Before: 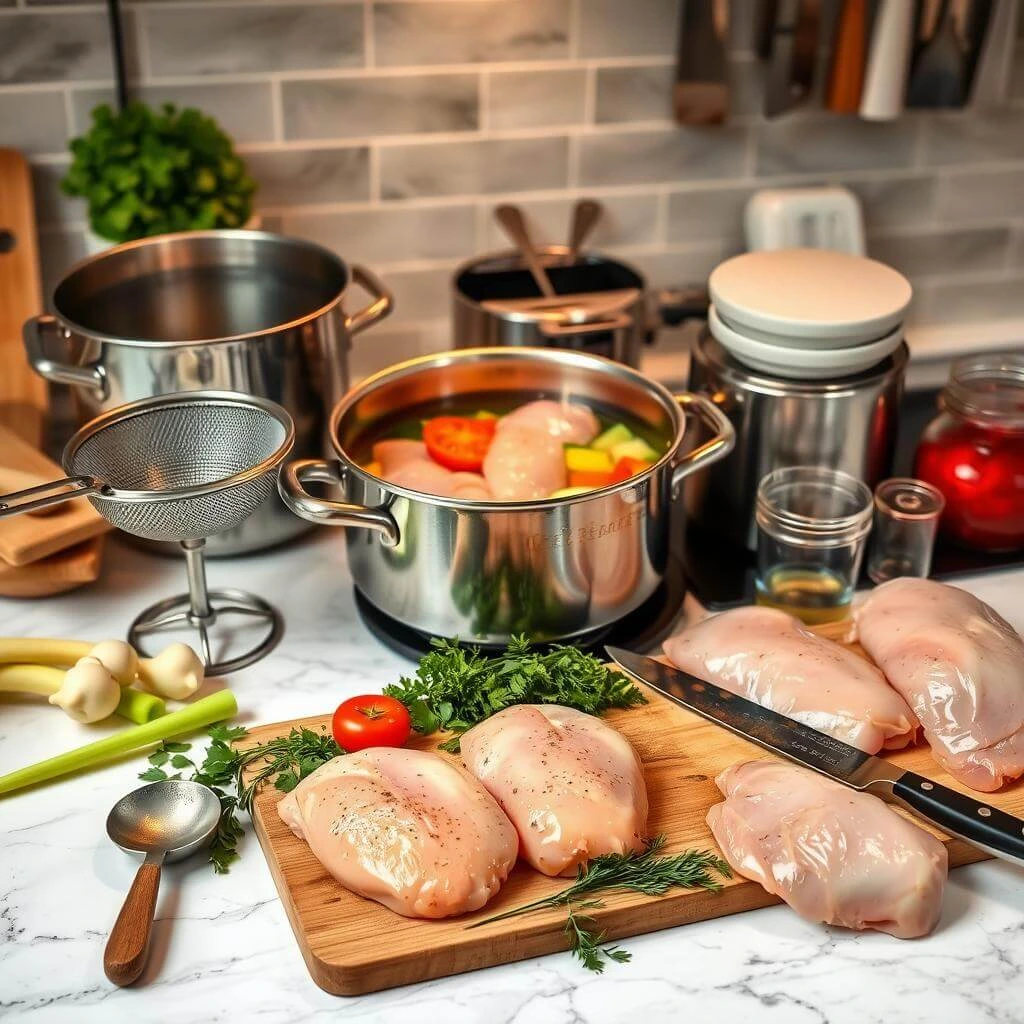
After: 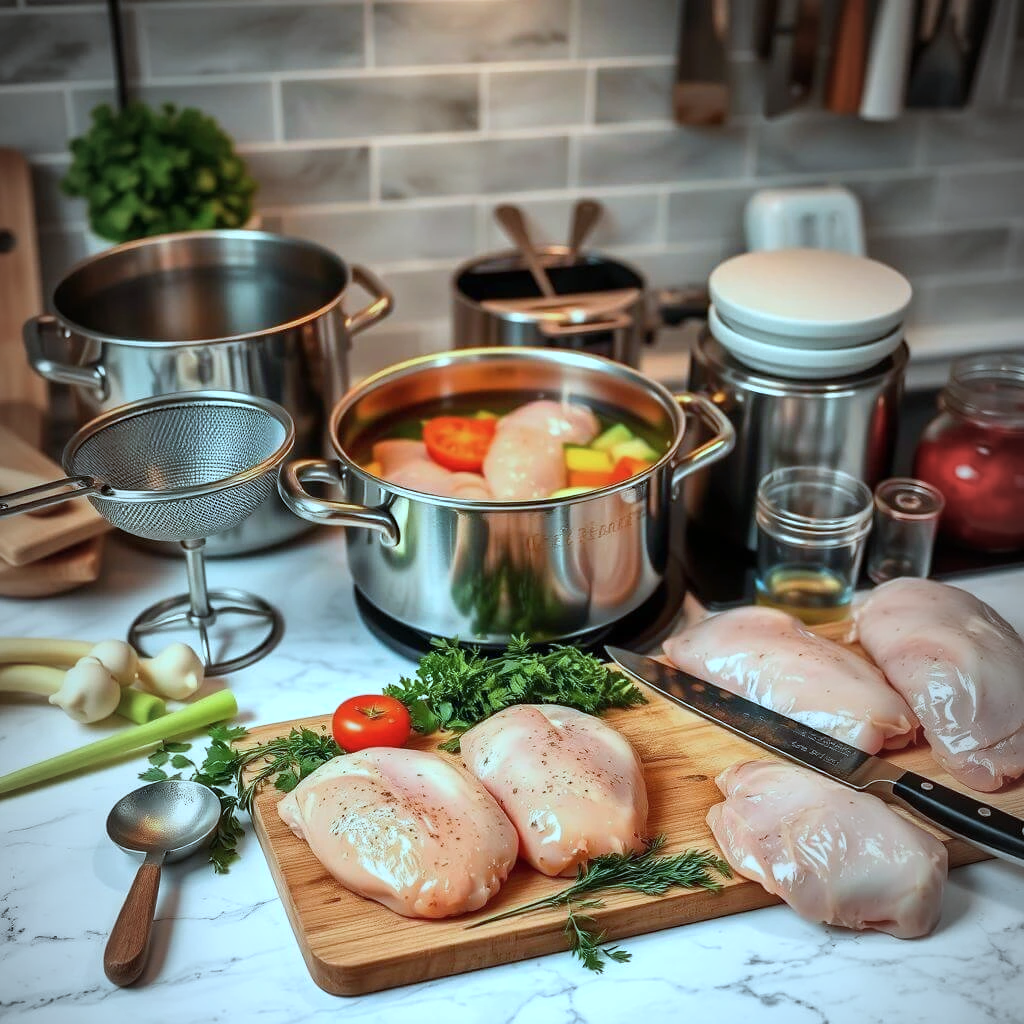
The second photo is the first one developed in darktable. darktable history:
vignetting: fall-off start 97%, fall-off radius 100%, width/height ratio 0.609, unbound false
white balance: red 0.974, blue 1.044
color correction: highlights a* -11.71, highlights b* -15.58
